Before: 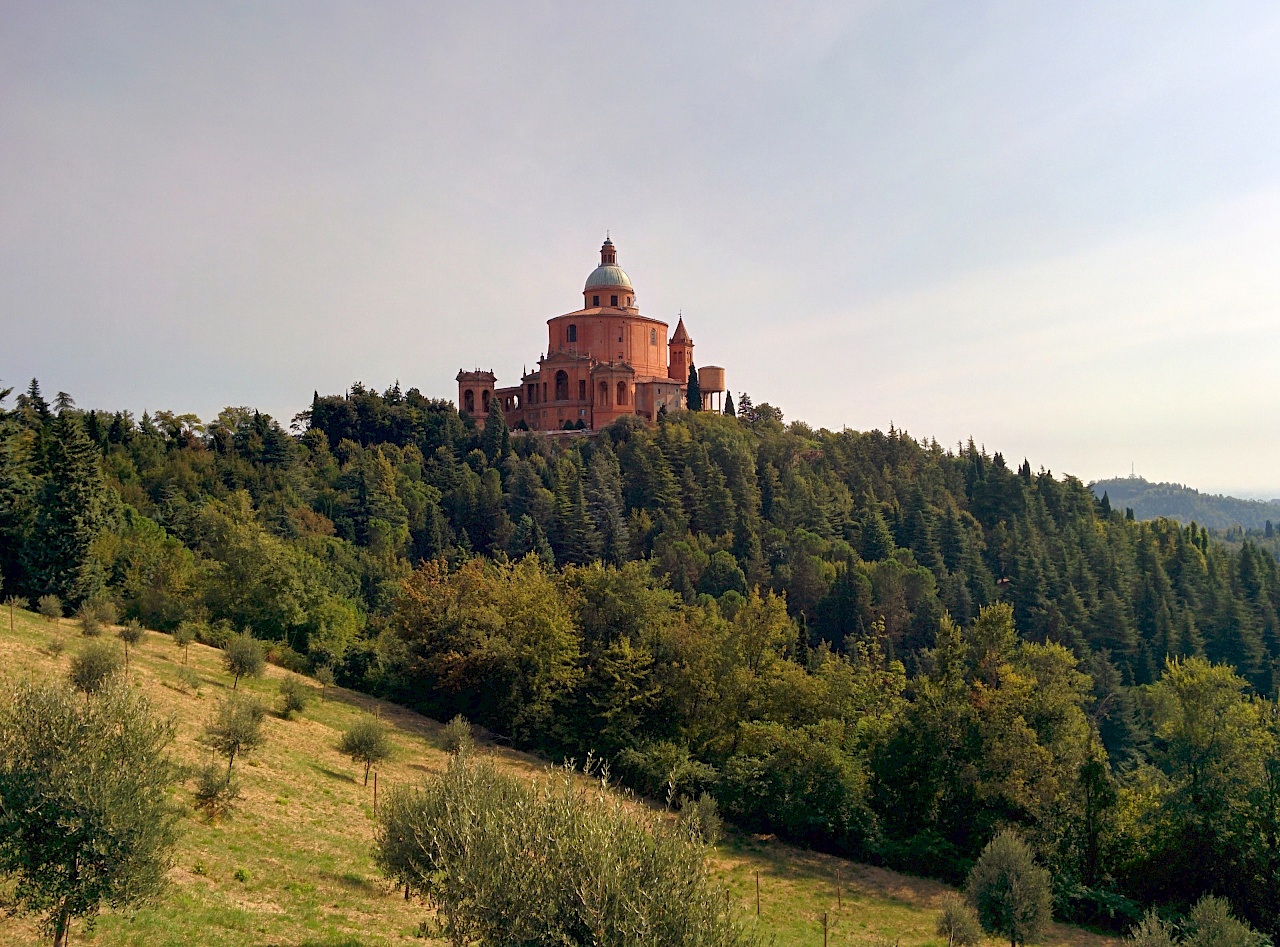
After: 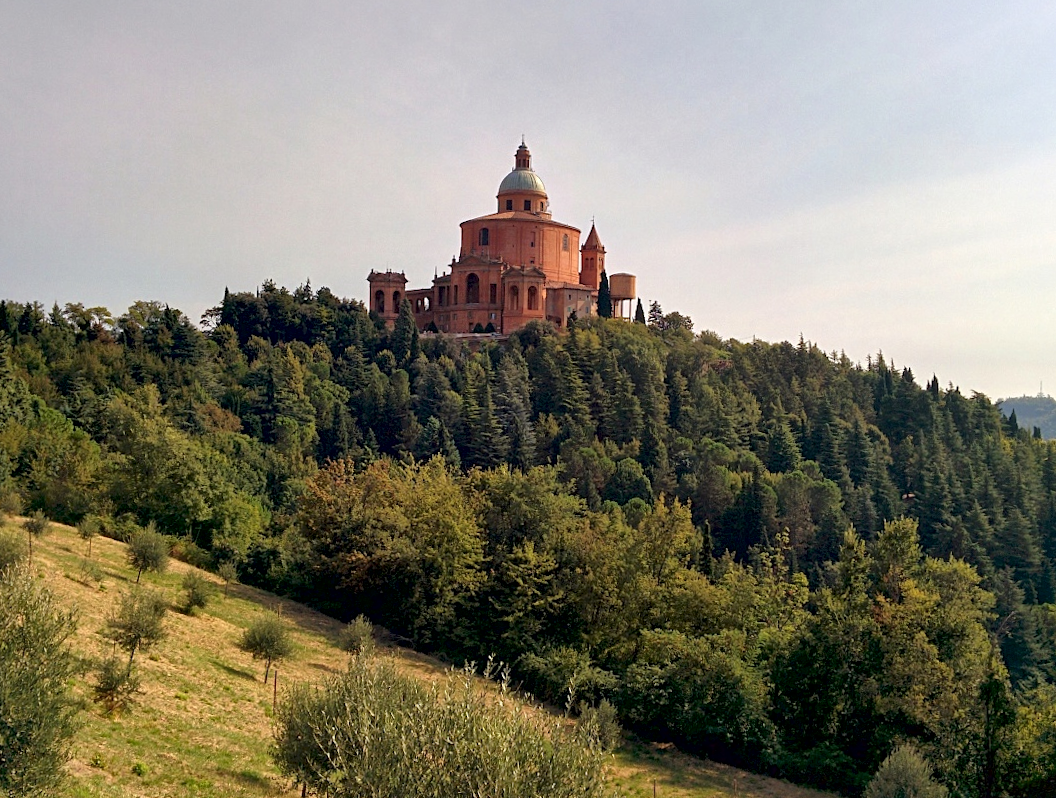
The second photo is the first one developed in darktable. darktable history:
local contrast: mode bilateral grid, contrast 20, coarseness 50, detail 144%, midtone range 0.2
crop: left 6.446%, top 8.188%, right 9.538%, bottom 3.548%
rotate and perspective: rotation 1.57°, crop left 0.018, crop right 0.982, crop top 0.039, crop bottom 0.961
